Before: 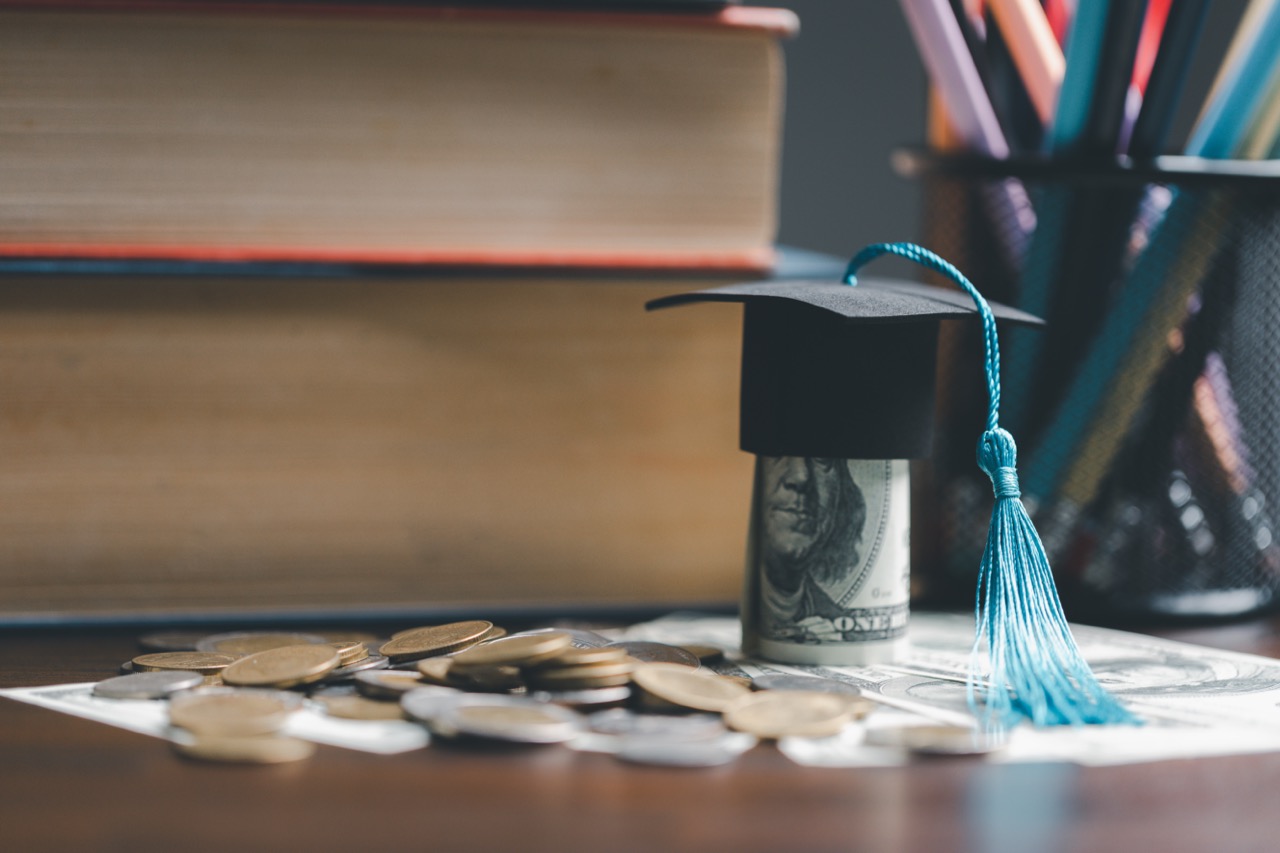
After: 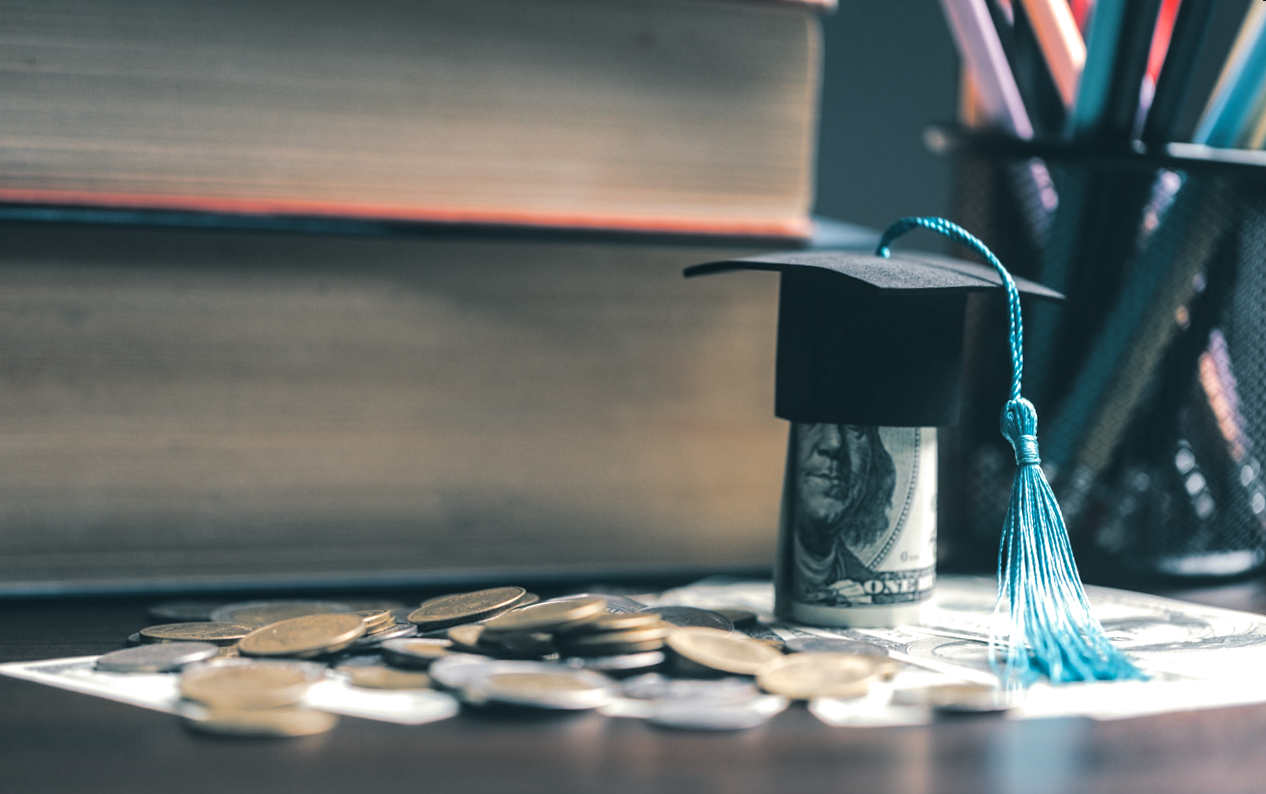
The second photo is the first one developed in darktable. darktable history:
rotate and perspective: rotation 0.679°, lens shift (horizontal) 0.136, crop left 0.009, crop right 0.991, crop top 0.078, crop bottom 0.95
color balance rgb: linear chroma grading › global chroma 10%, global vibrance 10%, contrast 15%, saturation formula JzAzBz (2021)
split-toning: shadows › hue 205.2°, shadows › saturation 0.43, highlights › hue 54°, highlights › saturation 0.54
local contrast: on, module defaults
